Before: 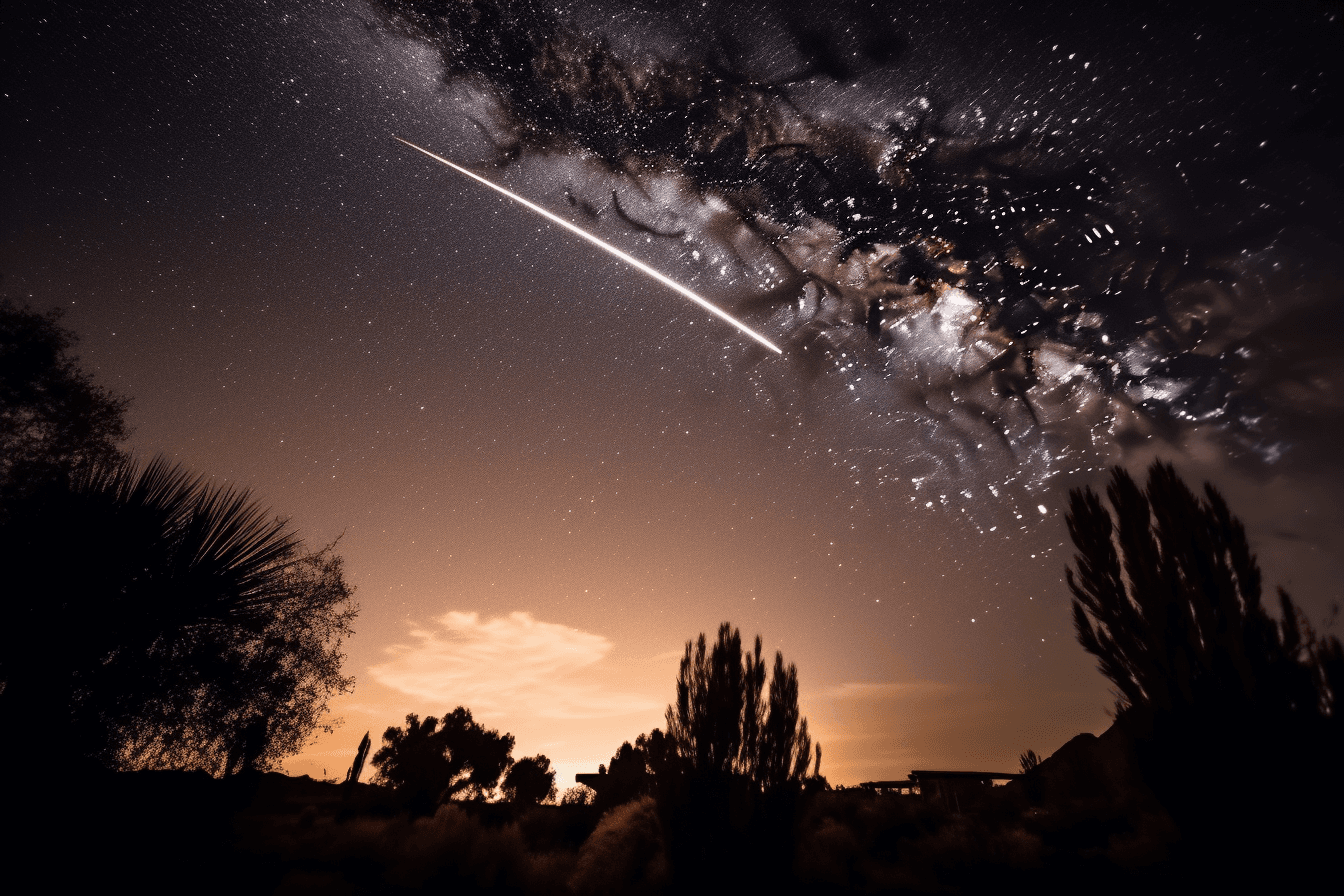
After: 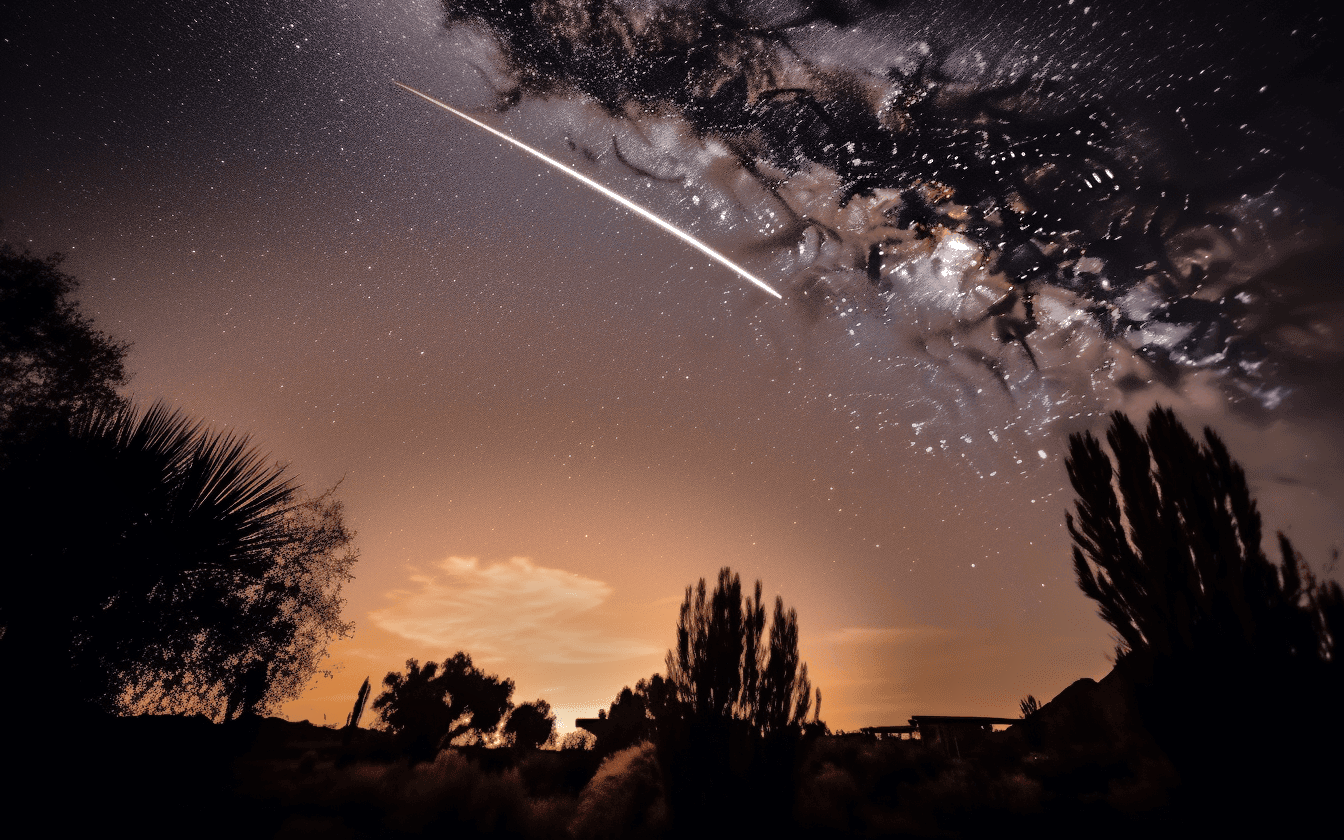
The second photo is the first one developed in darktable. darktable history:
crop and rotate: top 6.25%
tone equalizer: -8 EV -0.528 EV, -7 EV -0.319 EV, -6 EV -0.083 EV, -5 EV 0.413 EV, -4 EV 0.985 EV, -3 EV 0.791 EV, -2 EV -0.01 EV, -1 EV 0.14 EV, +0 EV -0.012 EV, smoothing 1
shadows and highlights: shadows 38.43, highlights -74.54
